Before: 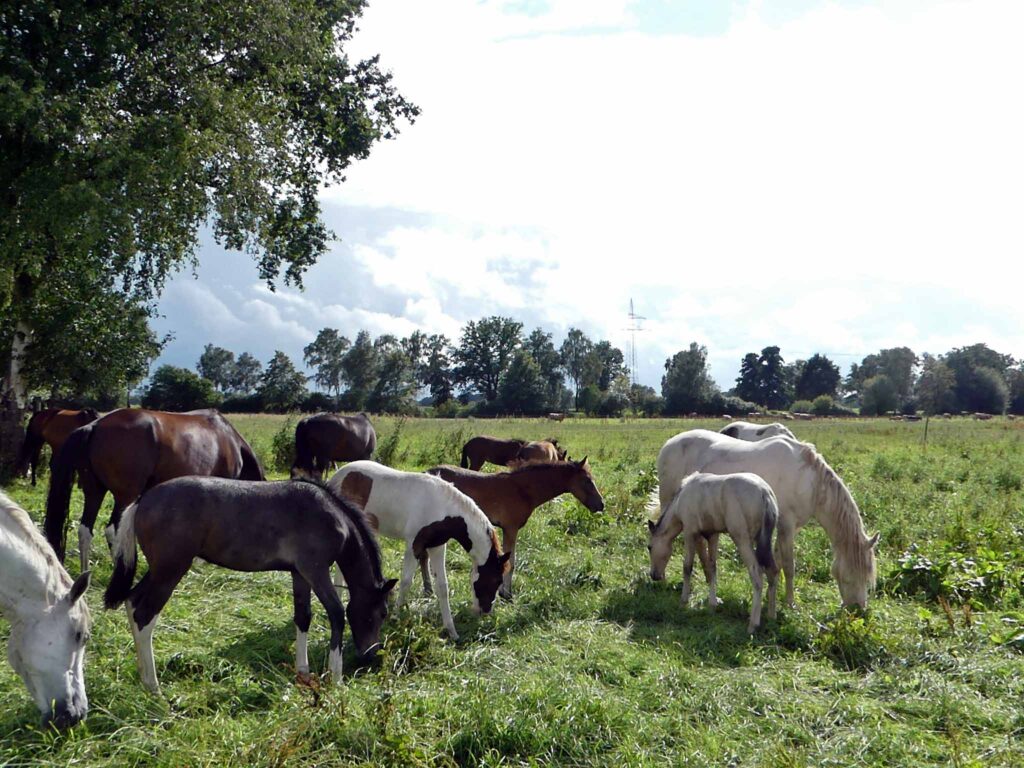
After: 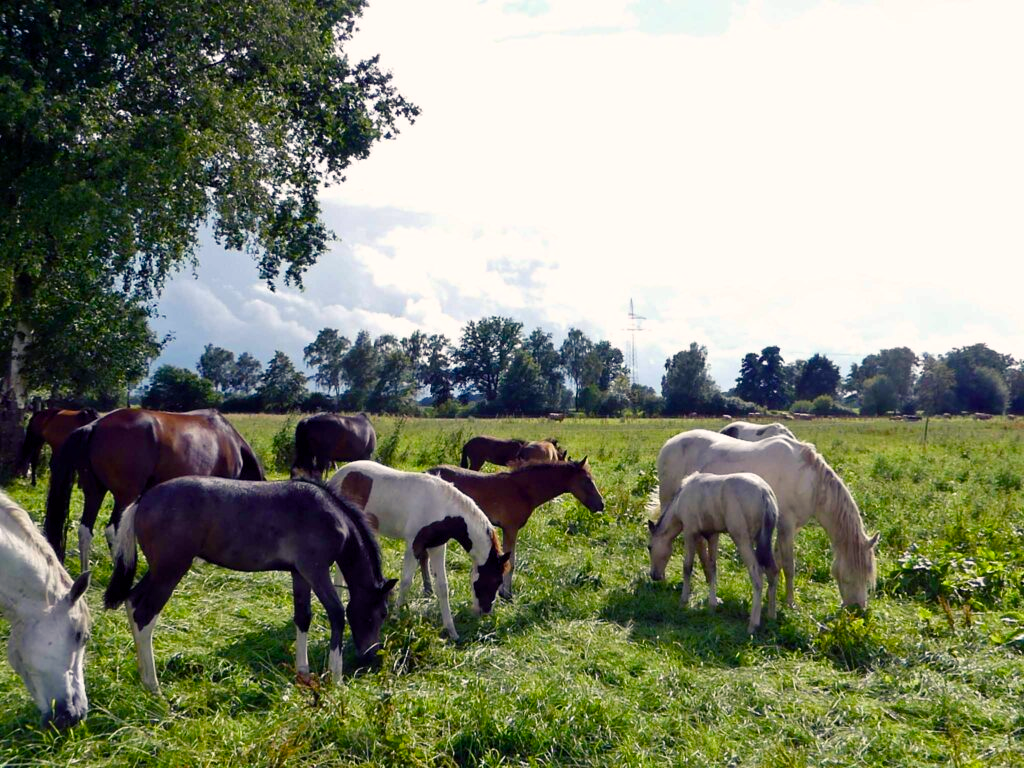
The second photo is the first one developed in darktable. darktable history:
color balance rgb: shadows lift › luminance -21.475%, shadows lift › chroma 6.574%, shadows lift › hue 267.95°, highlights gain › chroma 1.679%, highlights gain › hue 55.83°, linear chroma grading › global chroma 15.393%, perceptual saturation grading › global saturation 20%, perceptual saturation grading › highlights -24.82%, perceptual saturation grading › shadows 24.214%
